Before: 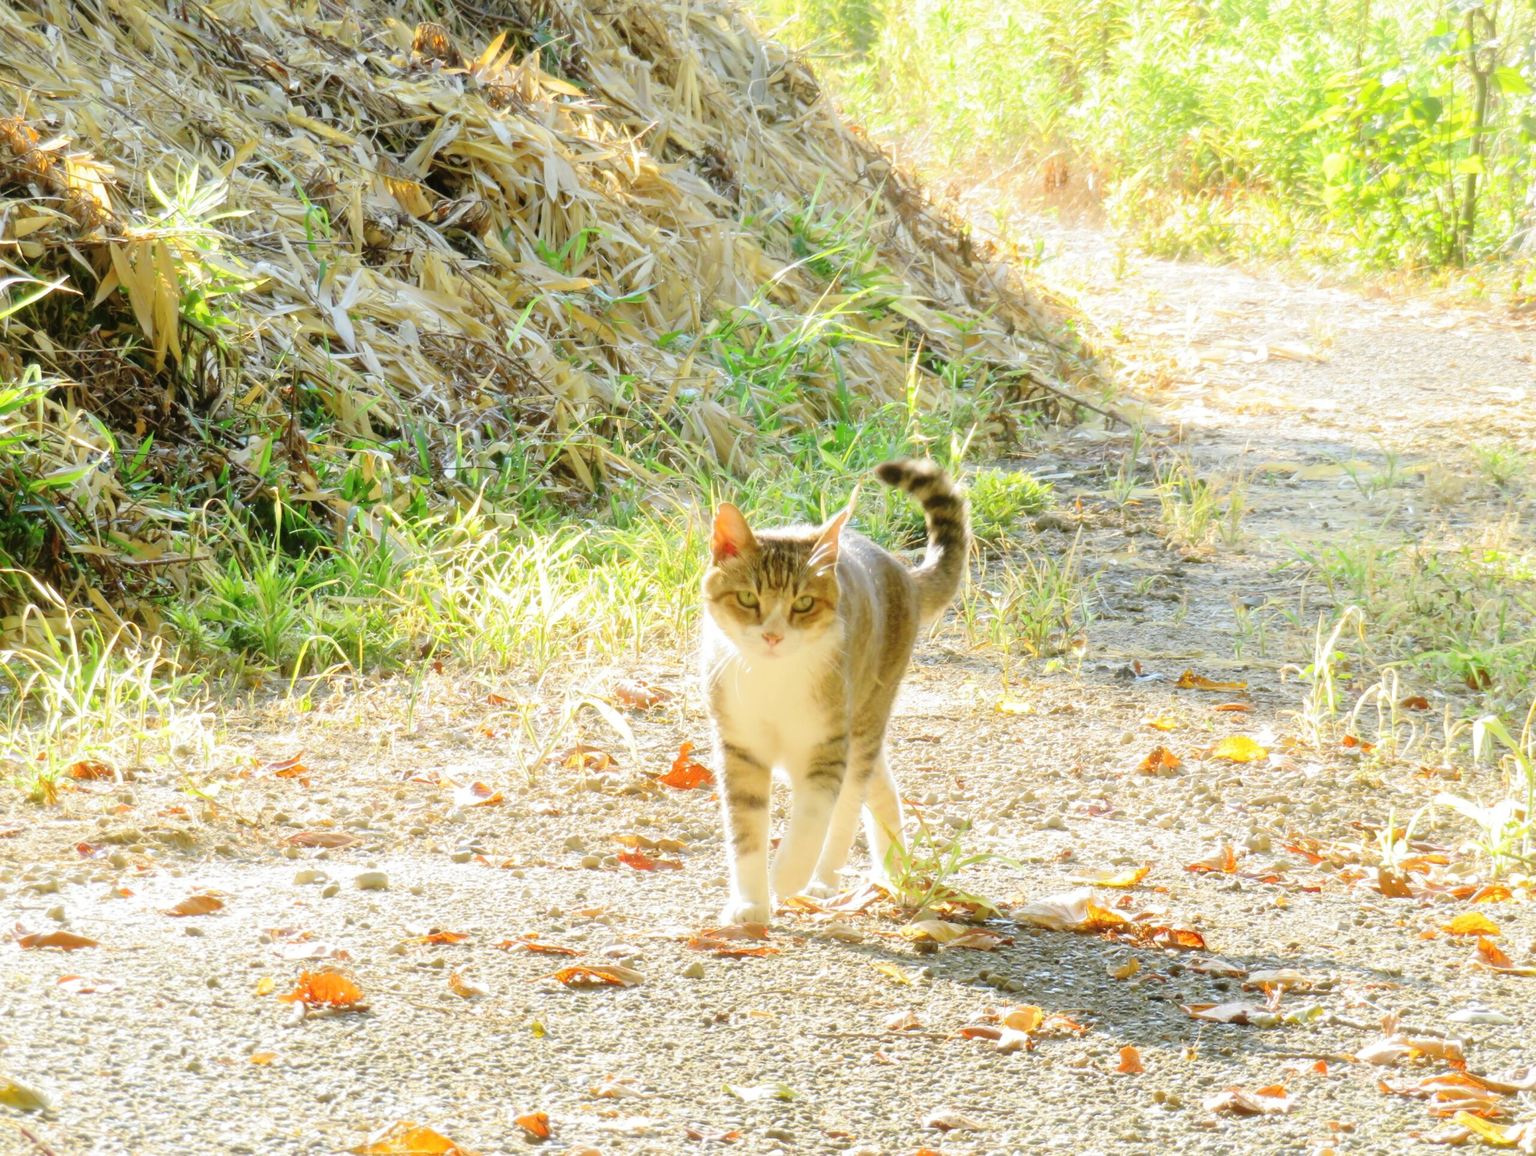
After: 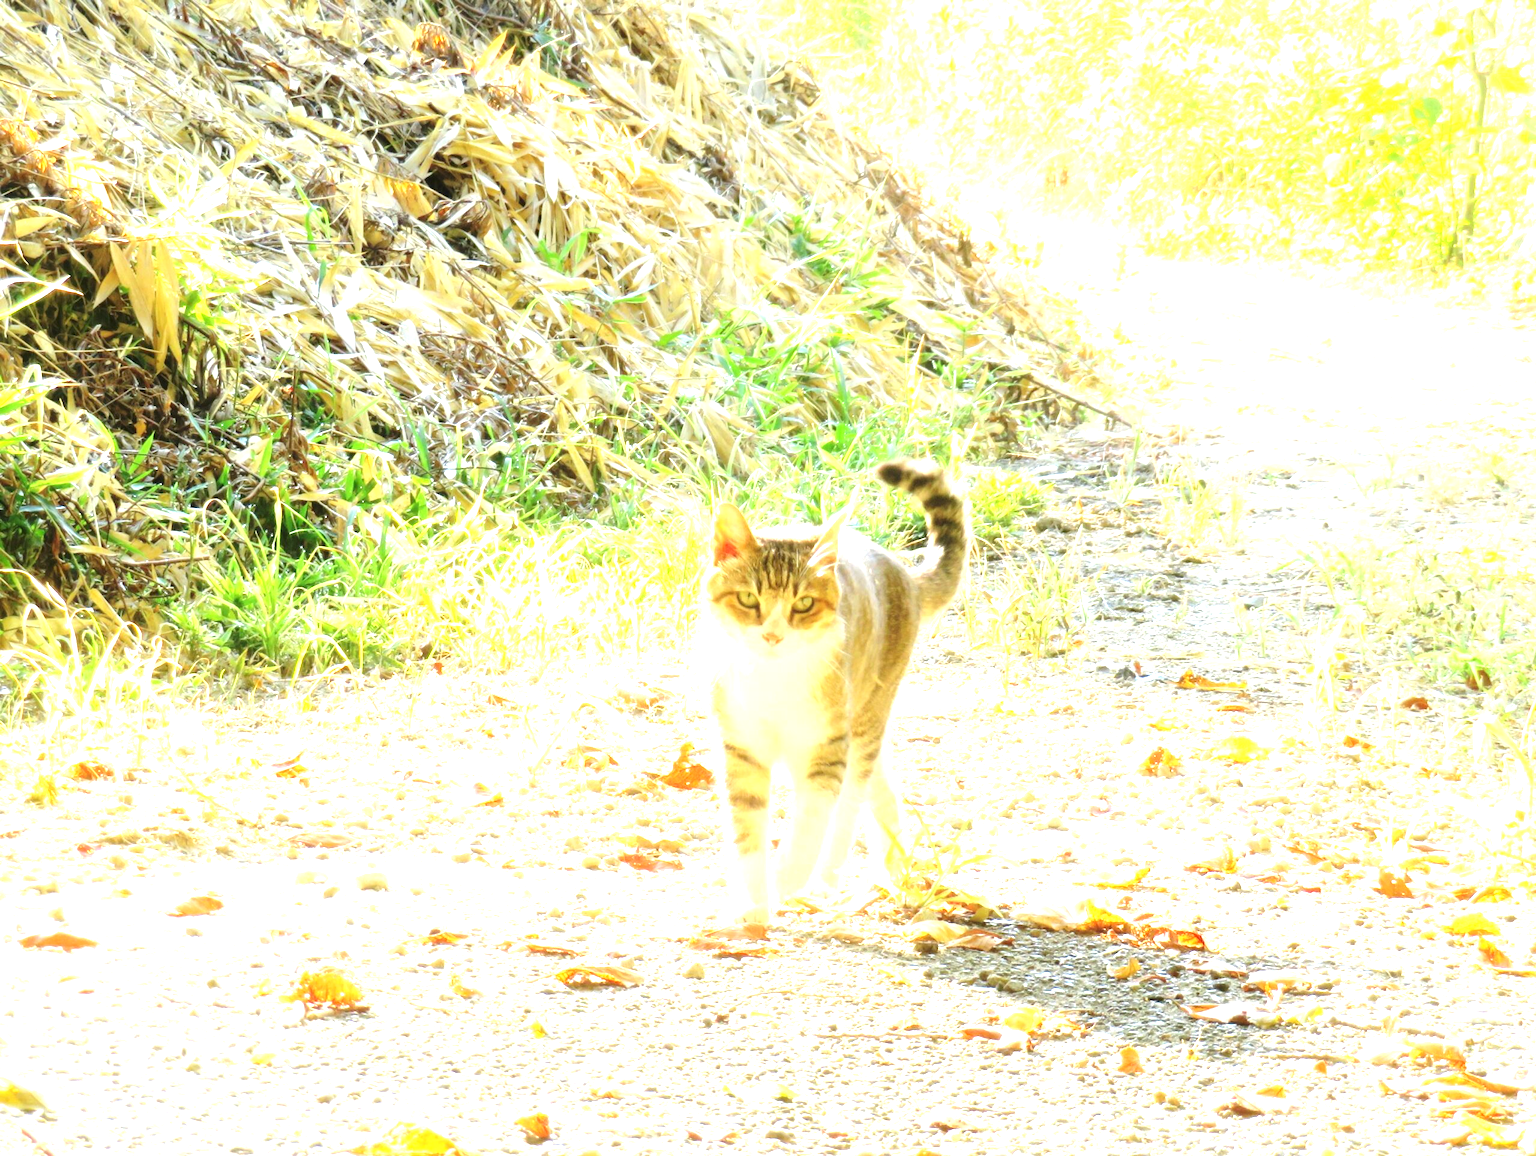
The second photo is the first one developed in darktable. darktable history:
exposure: black level correction 0, exposure 1.191 EV, compensate highlight preservation false
